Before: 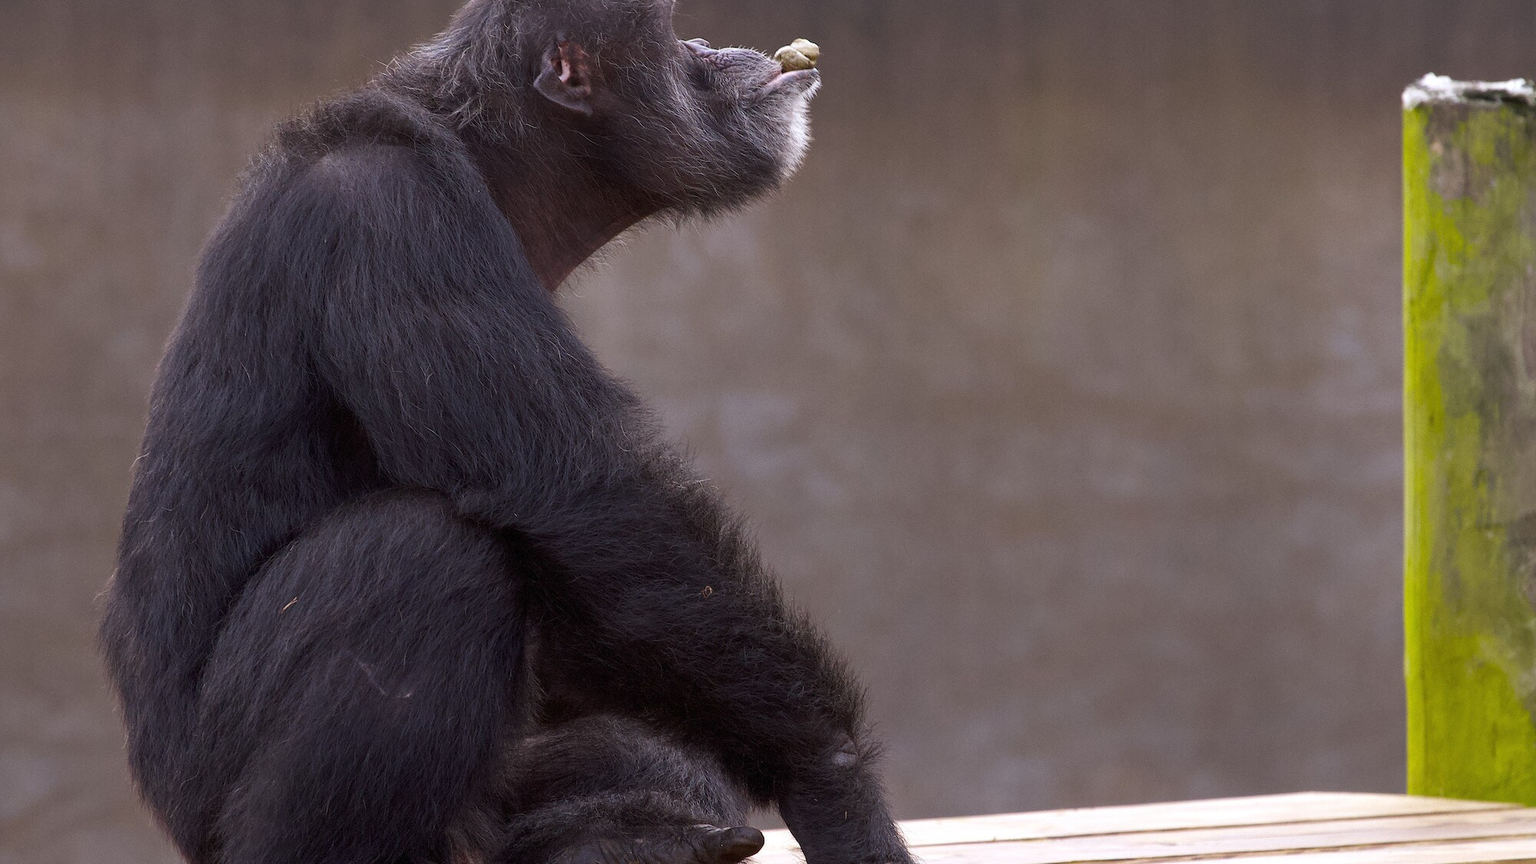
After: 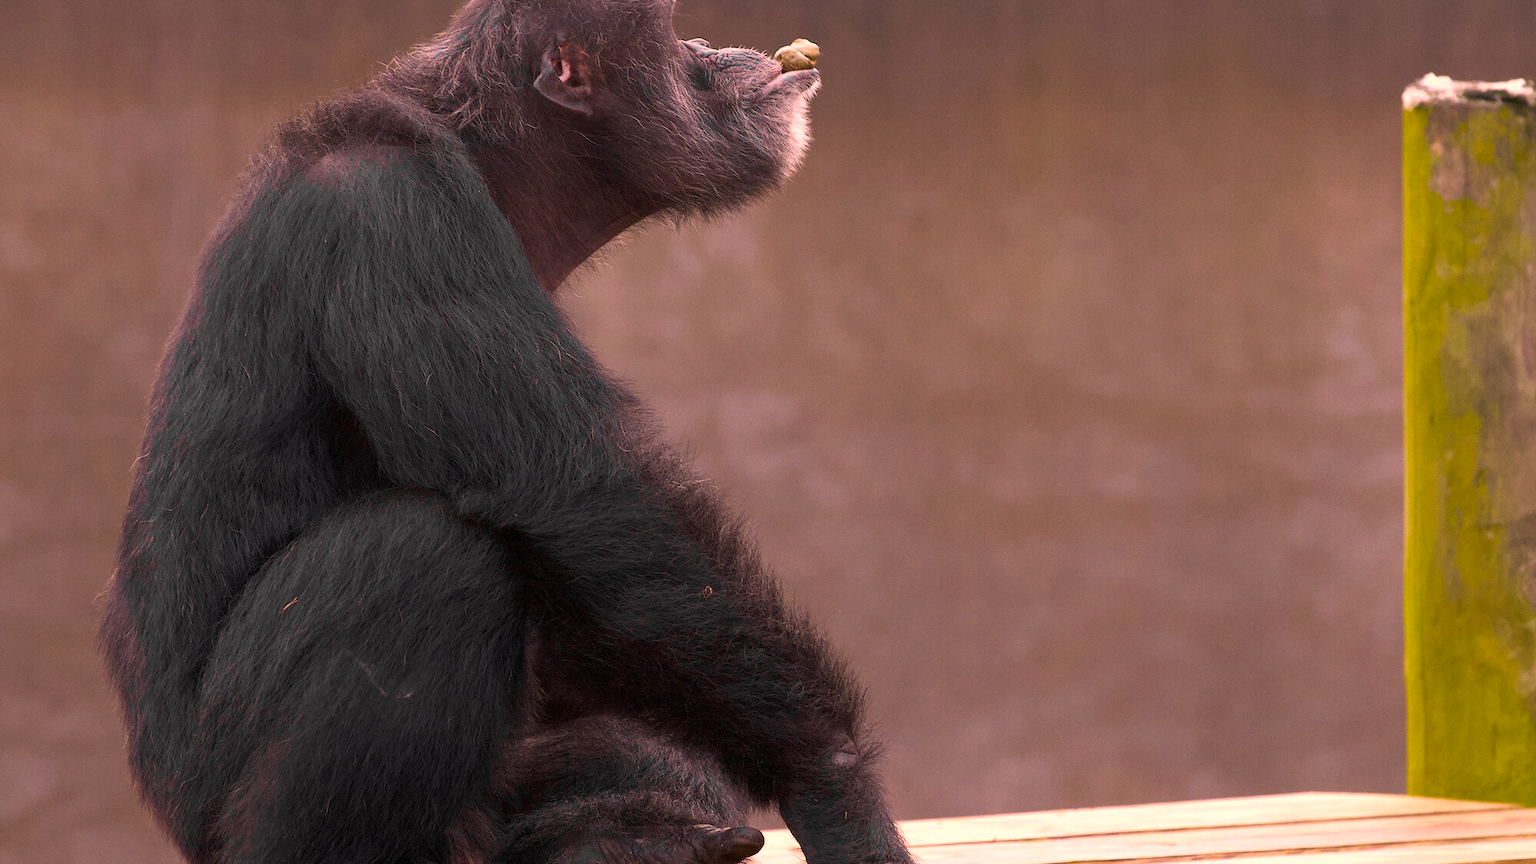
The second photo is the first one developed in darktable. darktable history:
color correction: highlights a* 20.55, highlights b* 19.5
tone equalizer: -8 EV -0.775 EV, -7 EV -0.724 EV, -6 EV -0.618 EV, -5 EV -0.366 EV, -3 EV 0.395 EV, -2 EV 0.6 EV, -1 EV 0.681 EV, +0 EV 0.728 EV, smoothing diameter 25%, edges refinement/feathering 6.72, preserve details guided filter
color zones: curves: ch0 [(0.004, 0.388) (0.125, 0.392) (0.25, 0.404) (0.375, 0.5) (0.5, 0.5) (0.625, 0.5) (0.75, 0.5) (0.875, 0.5)]; ch1 [(0, 0.5) (0.125, 0.5) (0.25, 0.5) (0.375, 0.124) (0.524, 0.124) (0.645, 0.128) (0.789, 0.132) (0.914, 0.096) (0.998, 0.068)]
